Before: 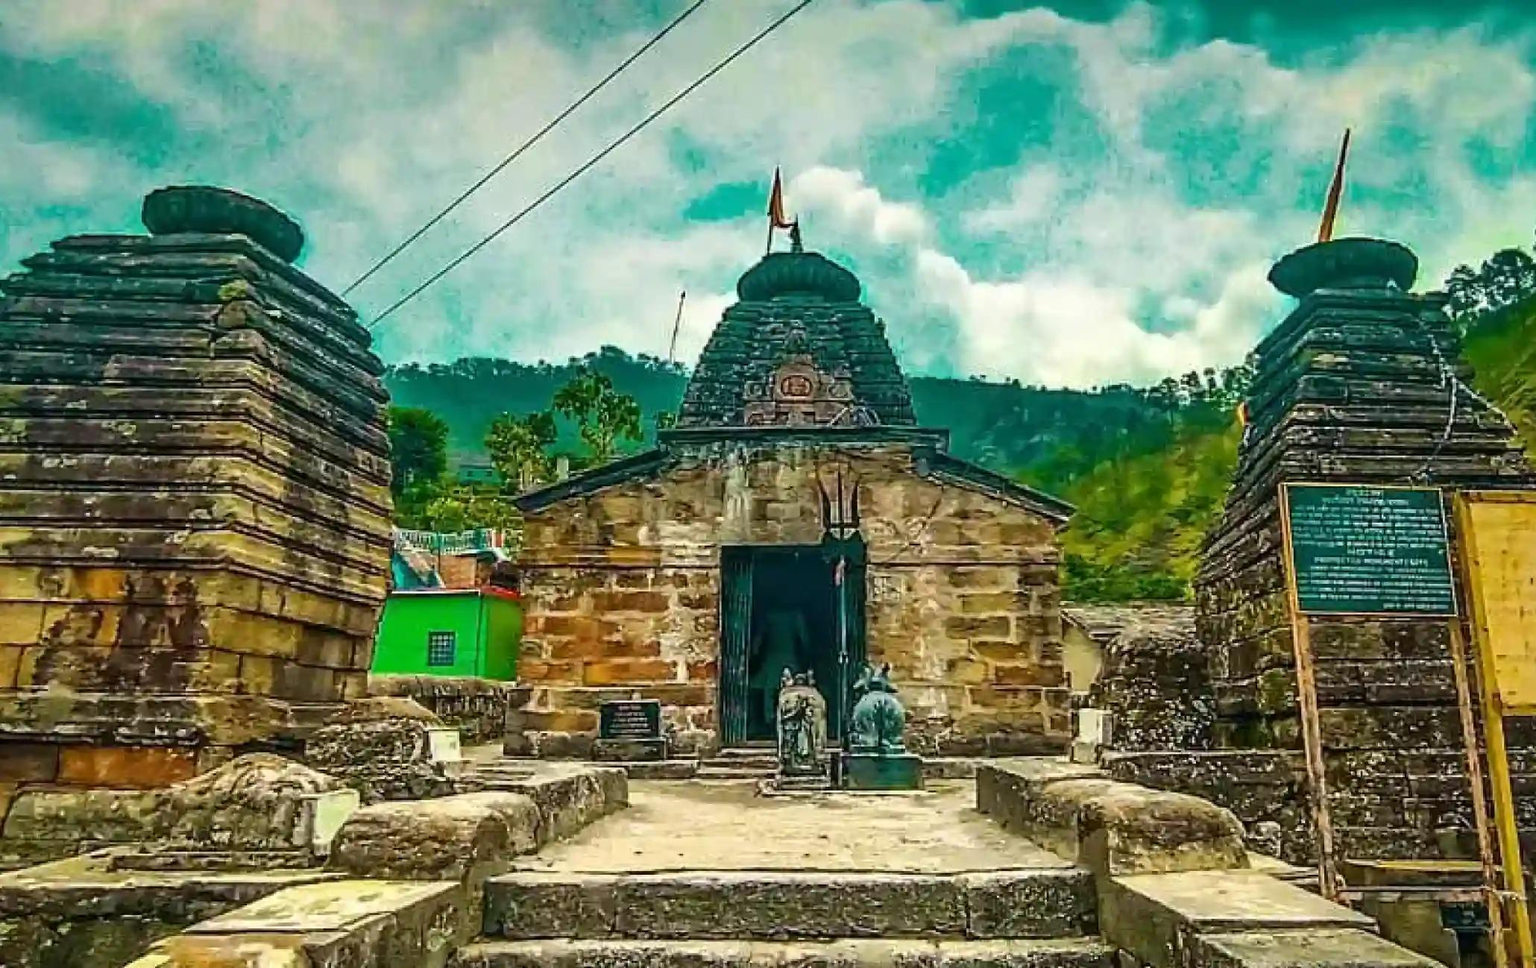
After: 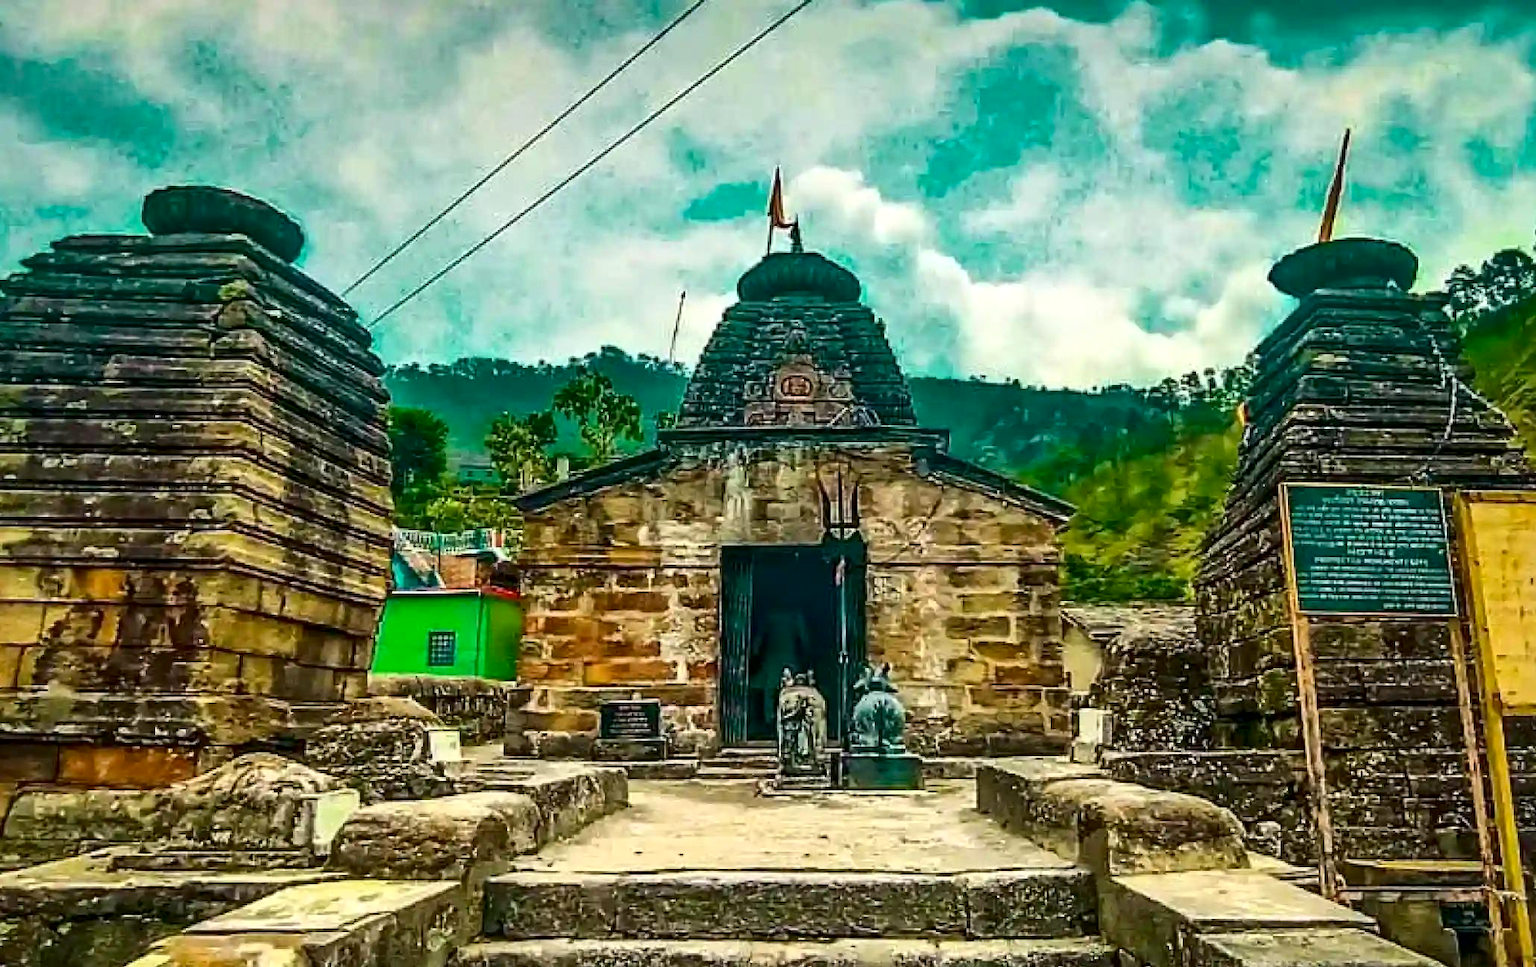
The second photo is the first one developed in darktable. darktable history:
contrast brightness saturation: contrast 0.15, brightness -0.01, saturation 0.1
local contrast: mode bilateral grid, contrast 20, coarseness 50, detail 130%, midtone range 0.2
